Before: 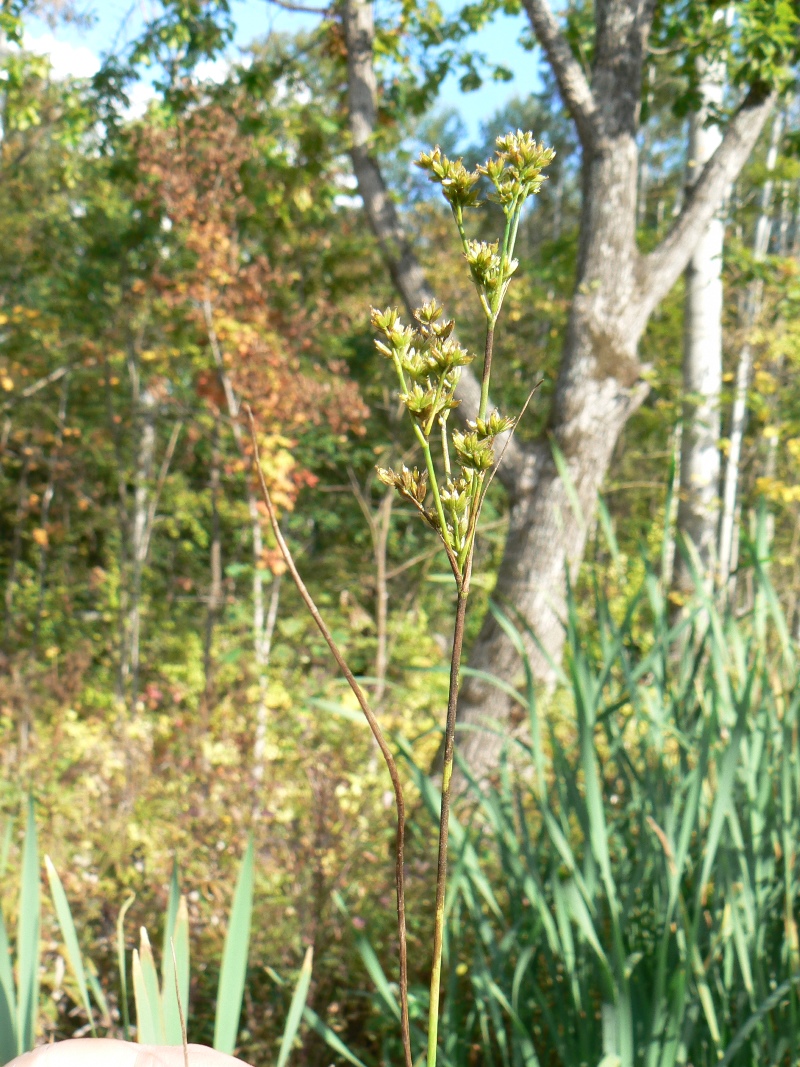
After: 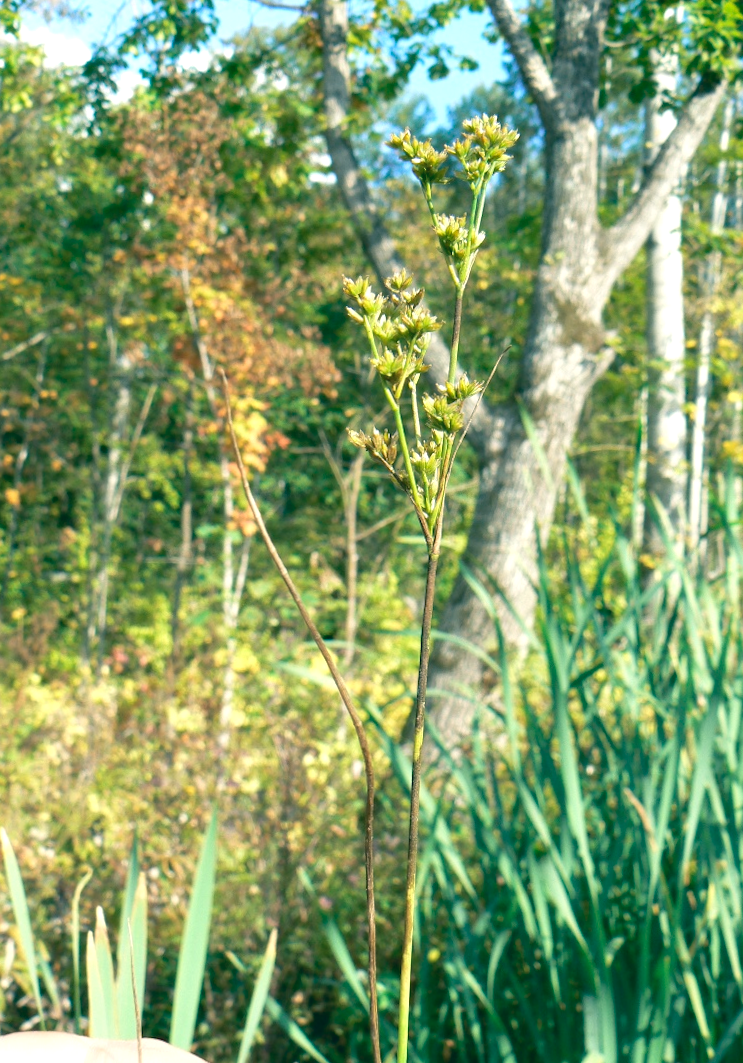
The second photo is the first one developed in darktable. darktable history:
rotate and perspective: rotation 0.215°, lens shift (vertical) -0.139, crop left 0.069, crop right 0.939, crop top 0.002, crop bottom 0.996
white balance: red 1.188, blue 1.11
color correction: highlights a* -20.08, highlights b* 9.8, shadows a* -20.4, shadows b* -10.76
